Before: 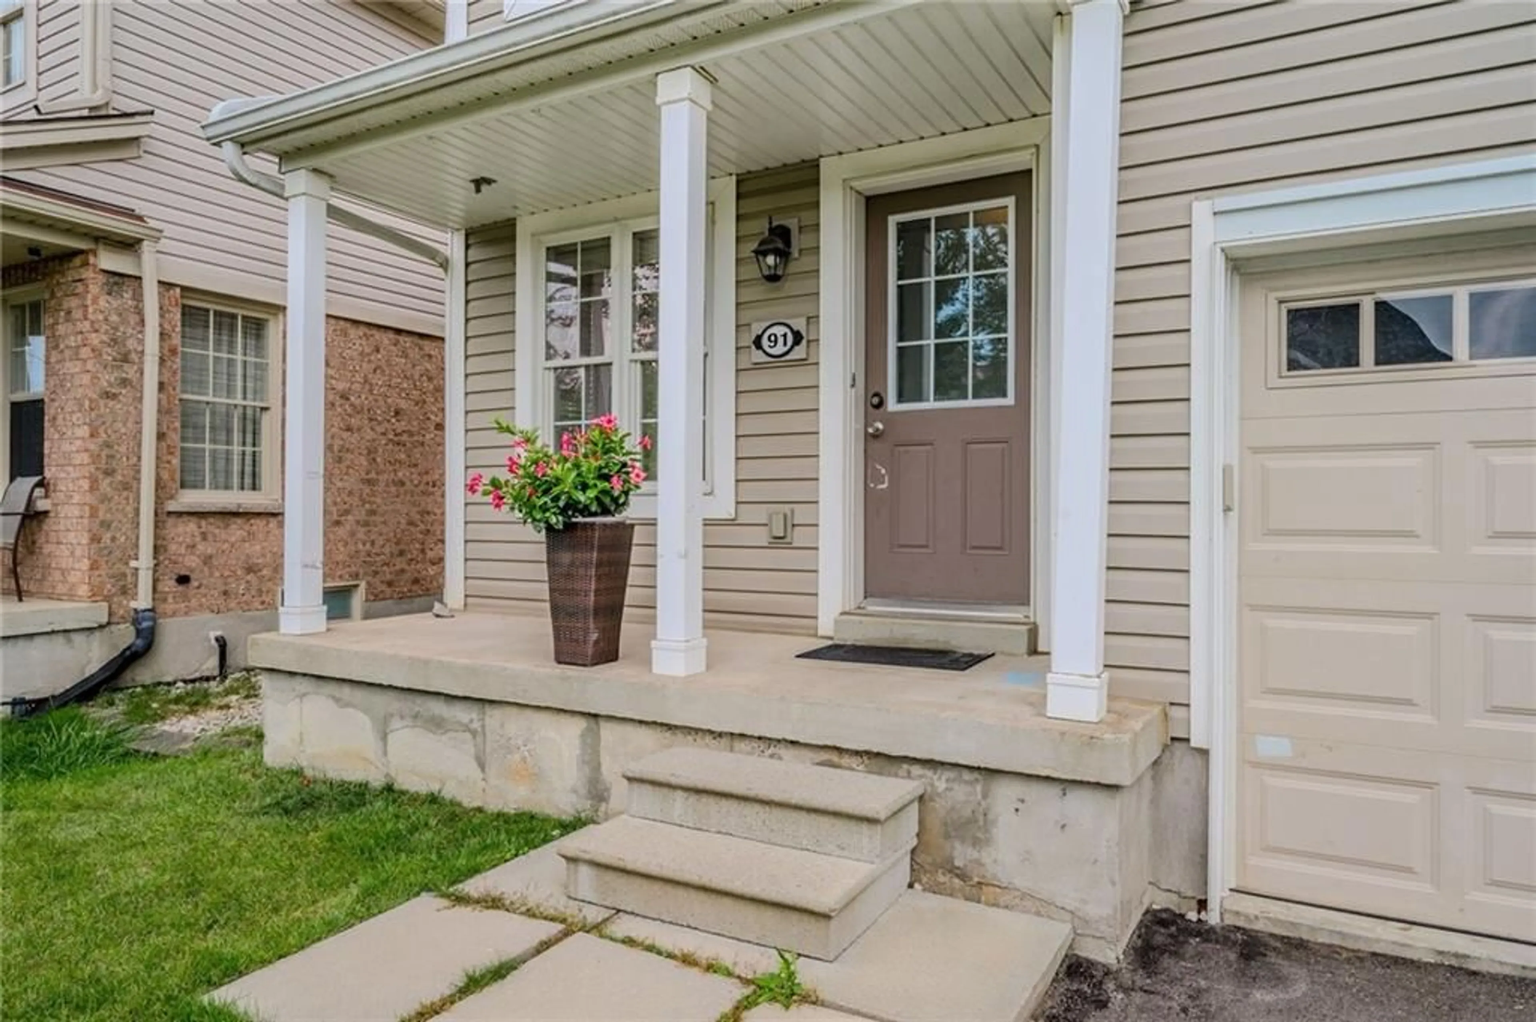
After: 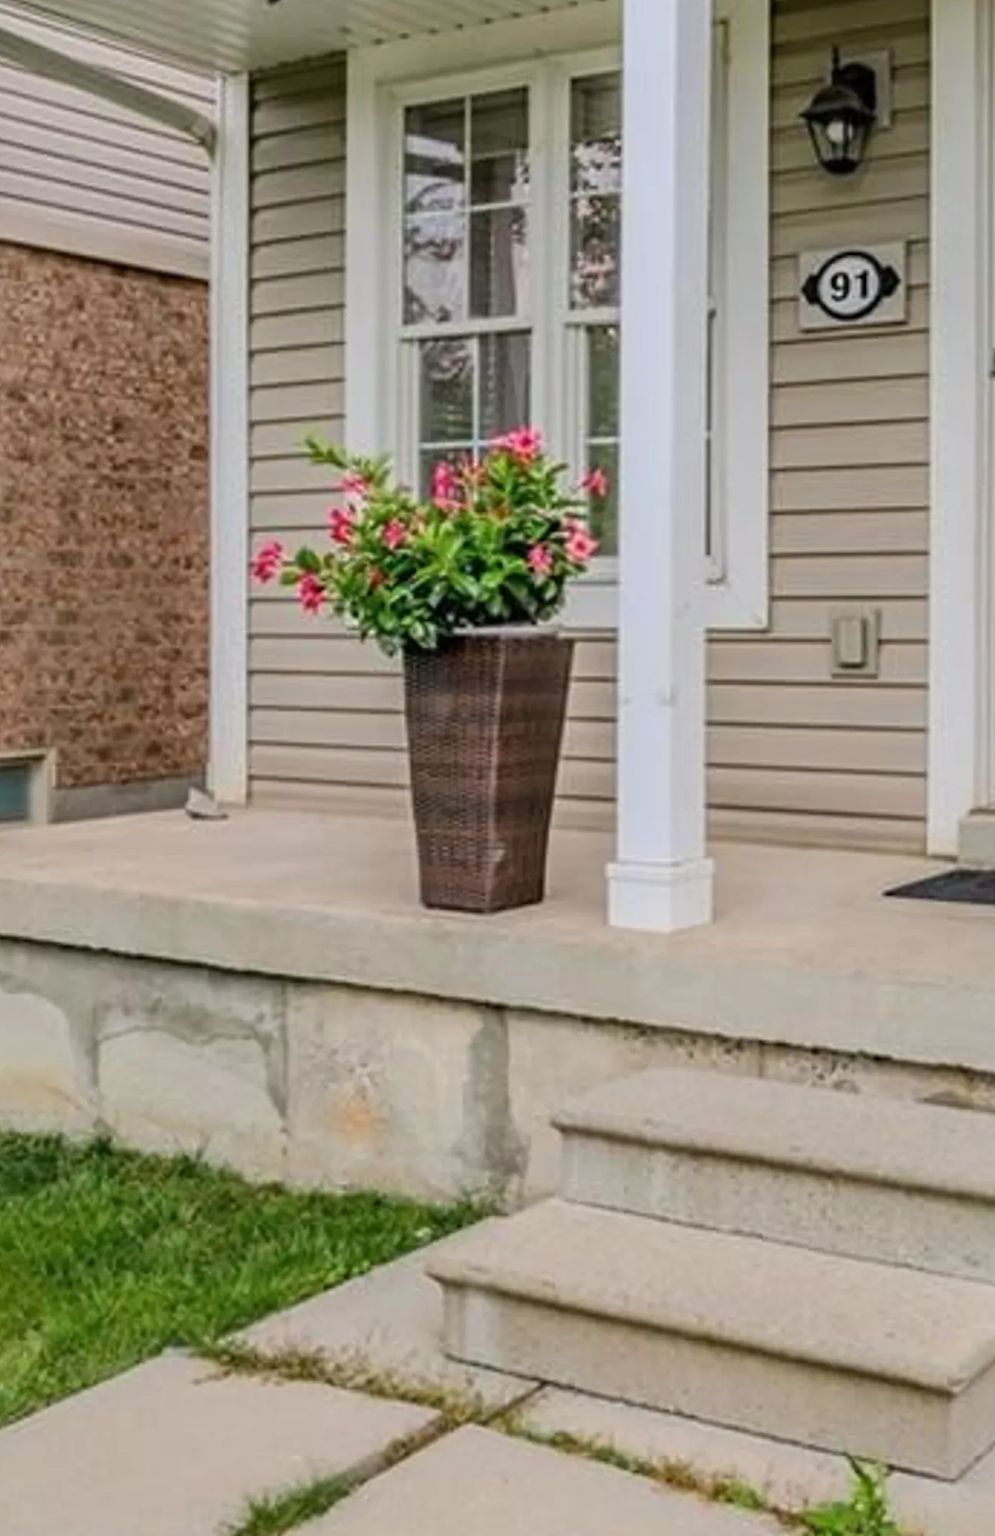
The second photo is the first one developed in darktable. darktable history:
crop and rotate: left 21.889%, top 18.83%, right 44.401%, bottom 3.004%
